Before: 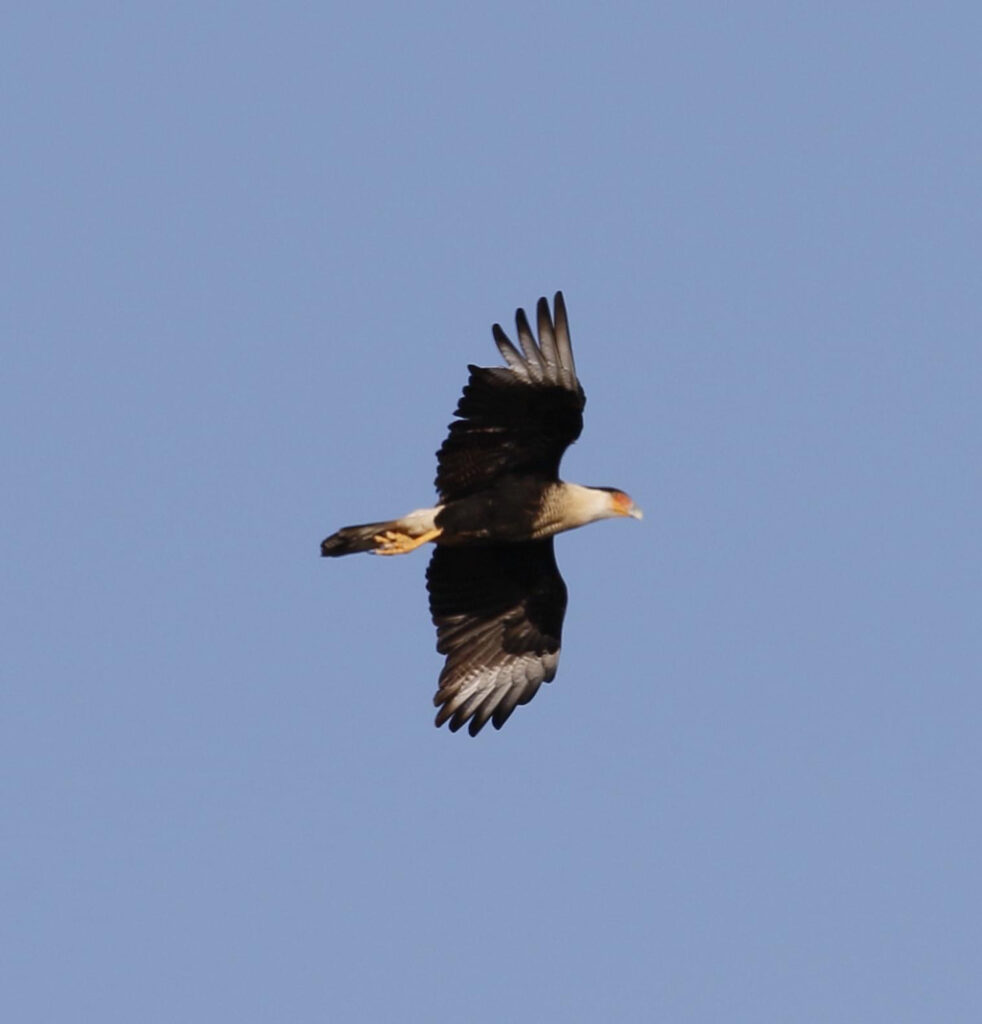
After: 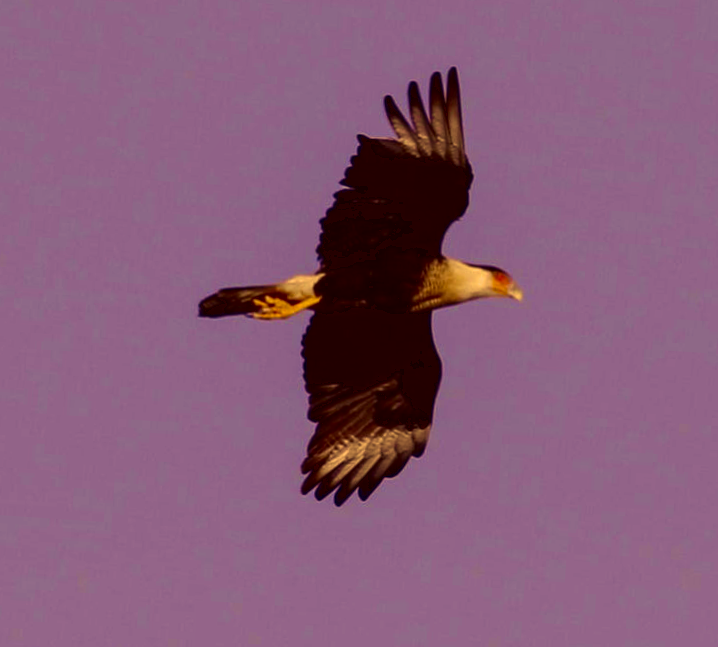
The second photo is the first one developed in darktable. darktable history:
velvia: strength 75%
local contrast: on, module defaults
crop and rotate: angle -3.76°, left 9.742%, top 20.597%, right 12.193%, bottom 12.023%
color correction: highlights a* 9.96, highlights b* 39.41, shadows a* 14.57, shadows b* 3.12
contrast brightness saturation: brightness -0.251, saturation 0.2
